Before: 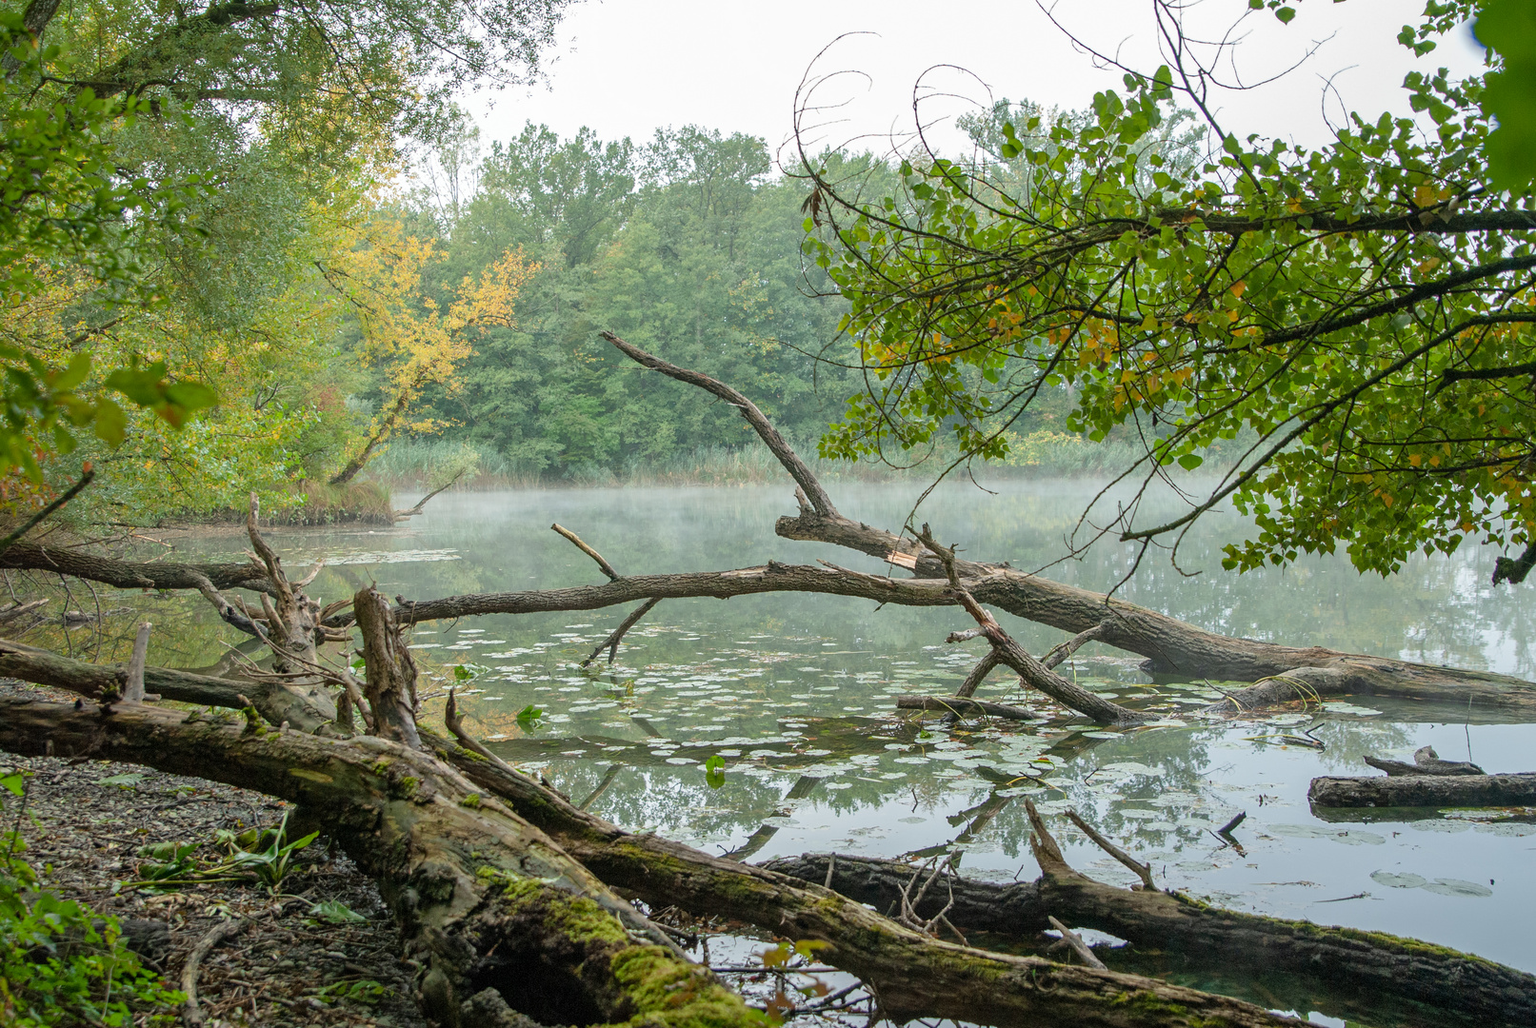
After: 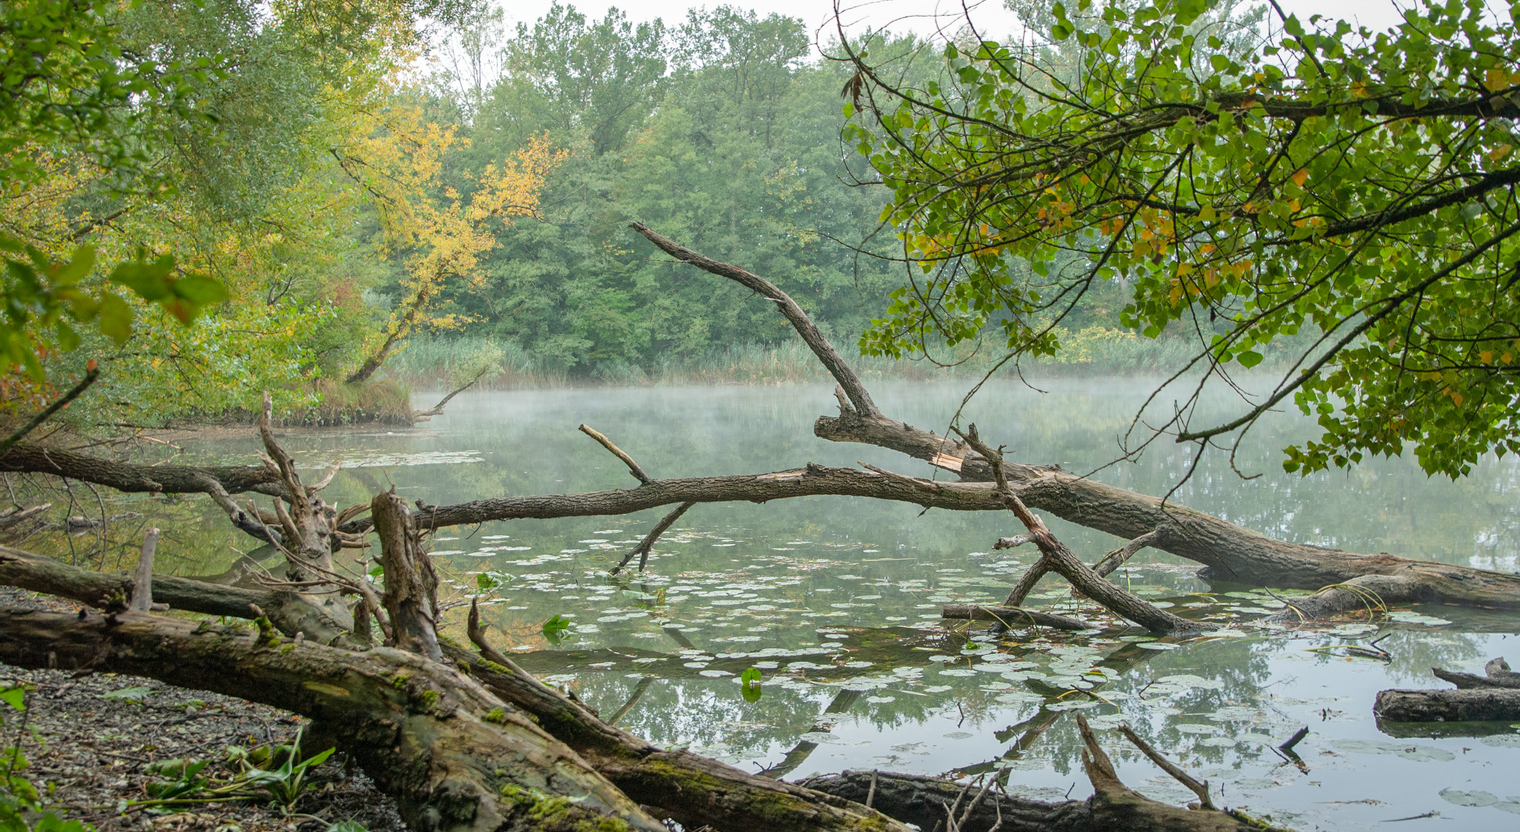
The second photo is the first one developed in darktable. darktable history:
crop and rotate: angle 0.03°, top 11.643%, right 5.651%, bottom 11.189%
